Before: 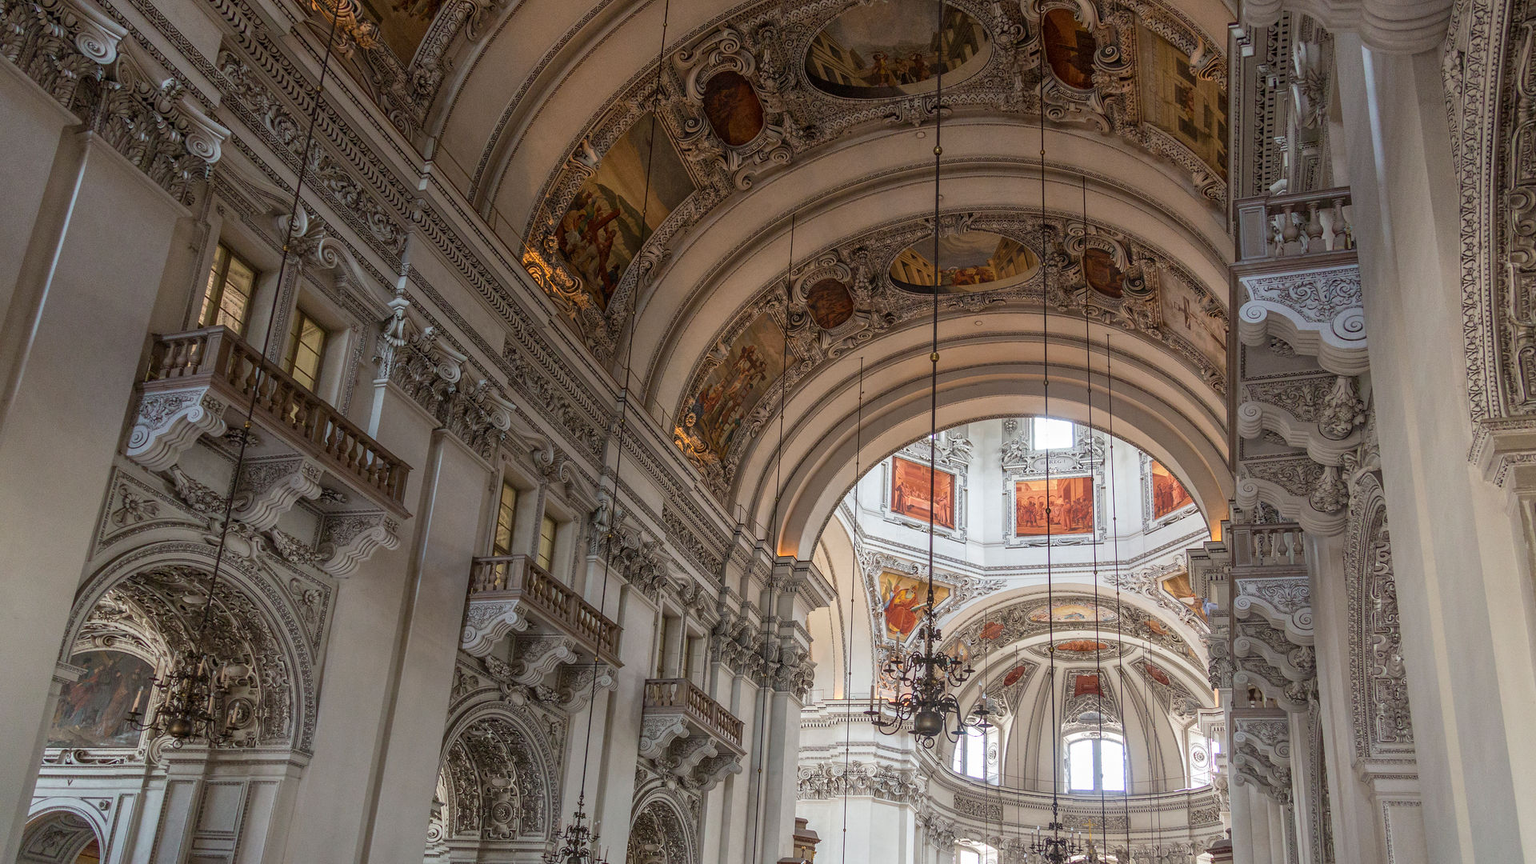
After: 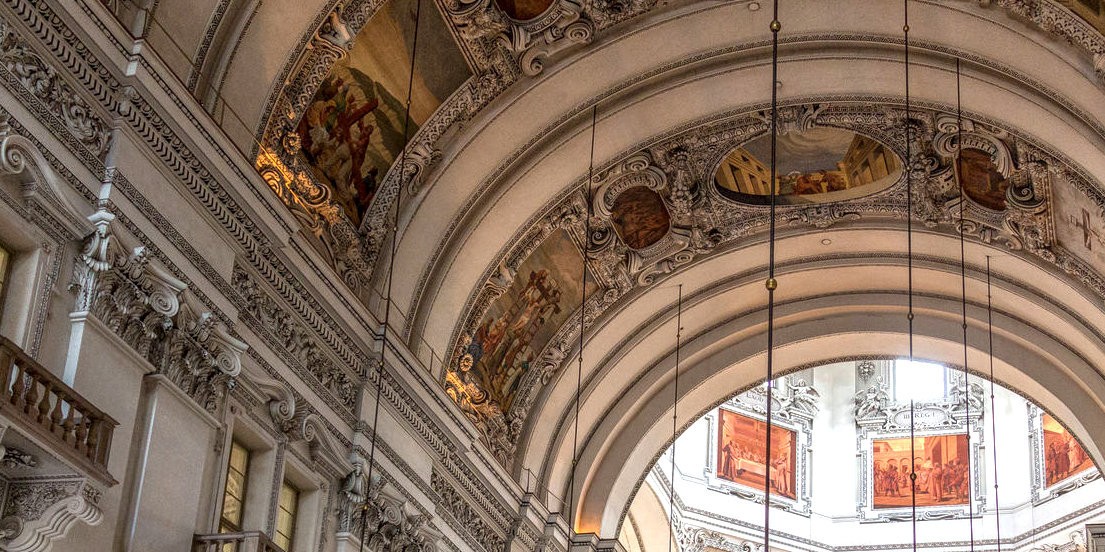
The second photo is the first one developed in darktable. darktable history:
exposure: exposure 0.562 EV, compensate highlight preservation false
crop: left 20.706%, top 15.026%, right 21.72%, bottom 33.838%
tone equalizer: on, module defaults
local contrast: detail 130%
